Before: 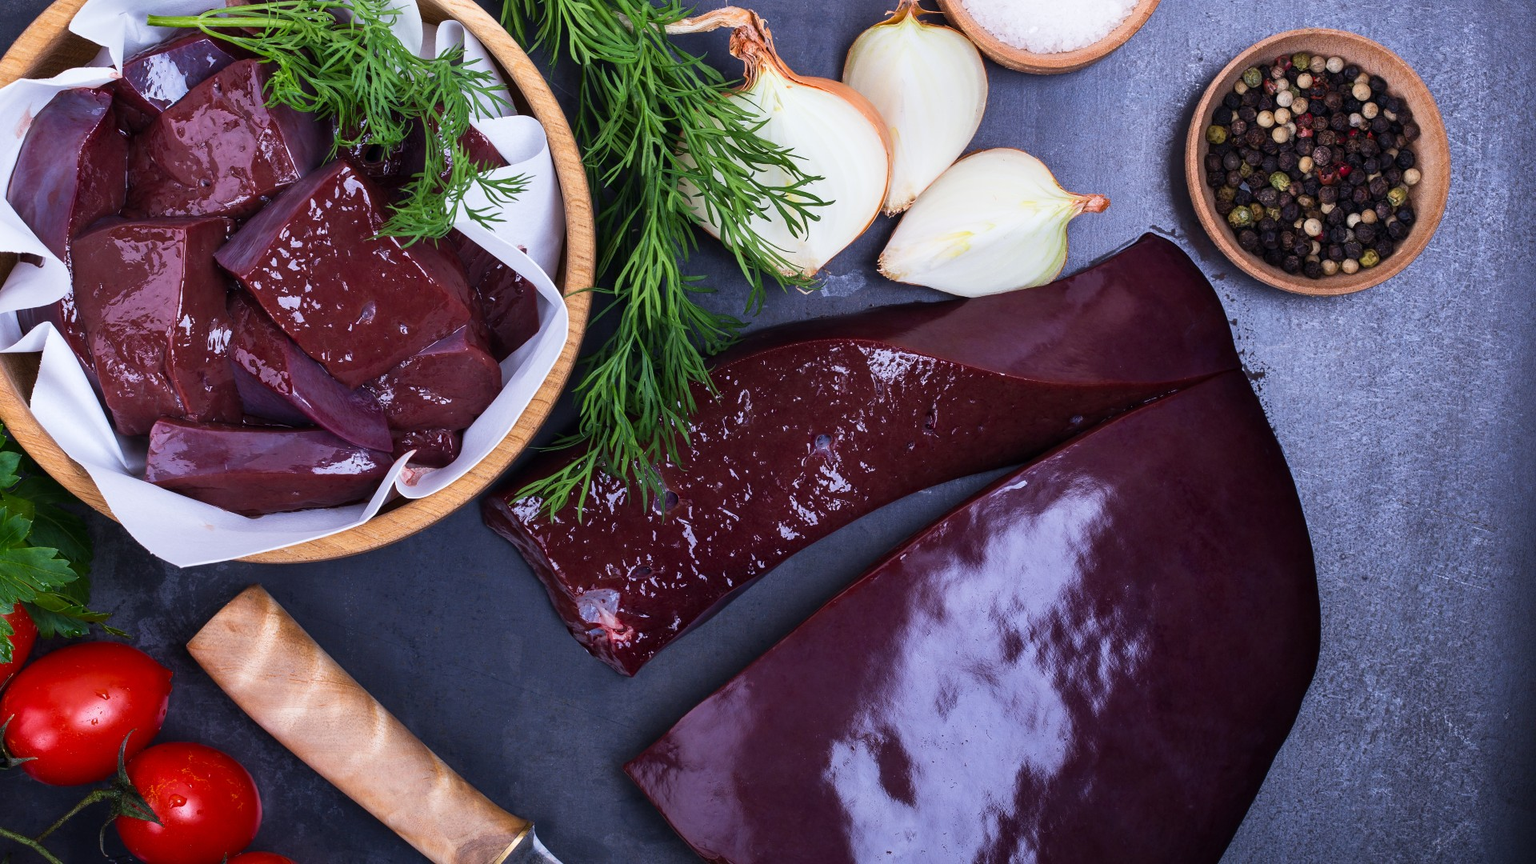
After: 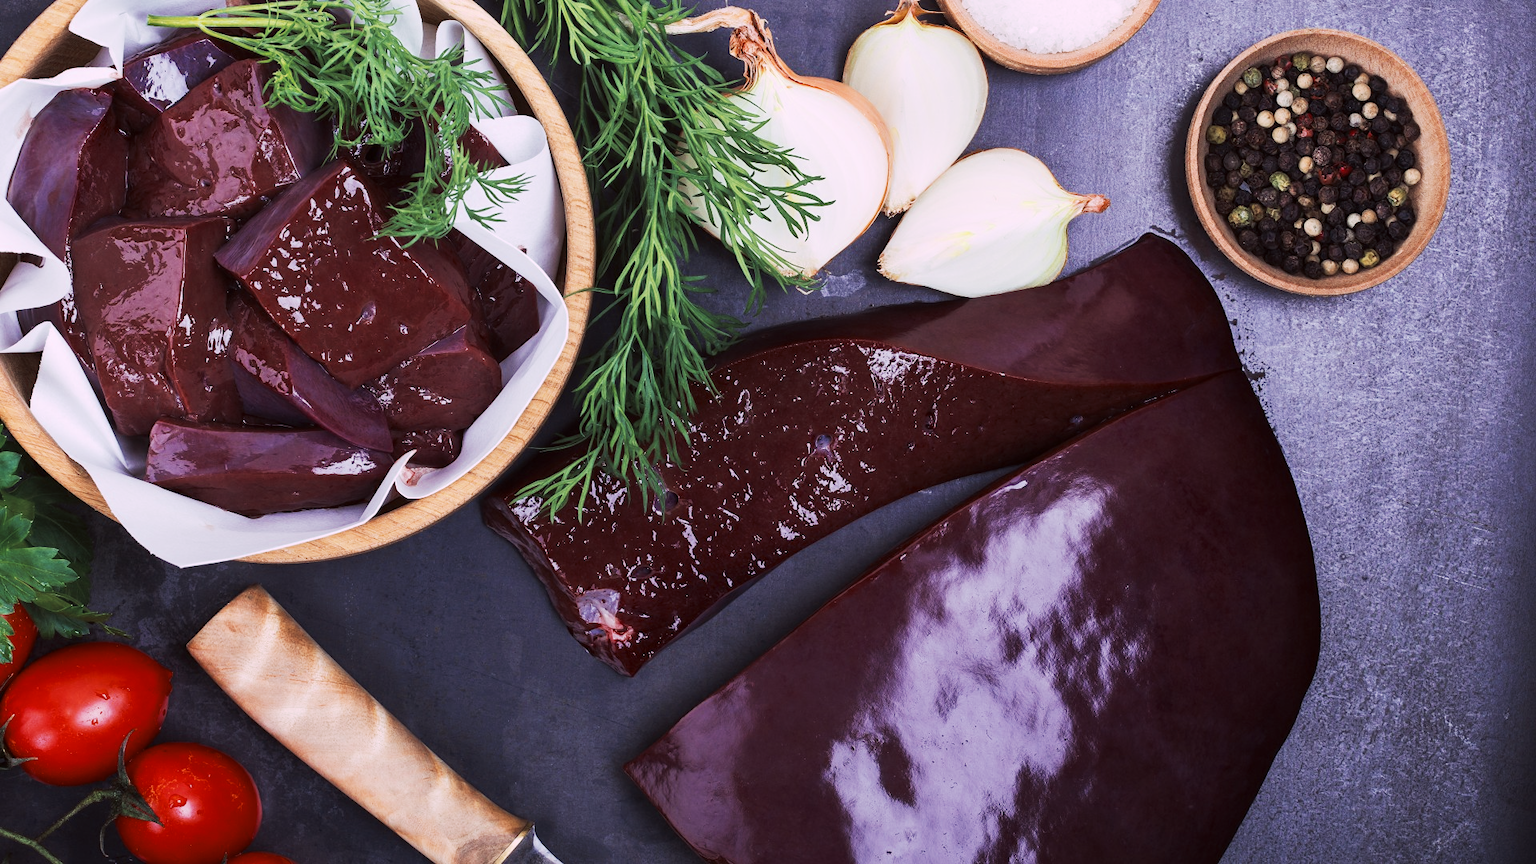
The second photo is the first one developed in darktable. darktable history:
tone curve: curves: ch0 [(0, 0) (0.003, 0.006) (0.011, 0.015) (0.025, 0.032) (0.044, 0.054) (0.069, 0.079) (0.1, 0.111) (0.136, 0.146) (0.177, 0.186) (0.224, 0.229) (0.277, 0.286) (0.335, 0.348) (0.399, 0.426) (0.468, 0.514) (0.543, 0.609) (0.623, 0.706) (0.709, 0.789) (0.801, 0.862) (0.898, 0.926) (1, 1)], preserve colors none
color look up table: target L [91.66, 91.18, 84.33, 88.35, 85.36, 80.68, 86.22, 73.45, 63.6, 59.95, 59.01, 50.24, 34.63, 201, 89.38, 87.01, 76.68, 65.58, 68.46, 48.63, 45.71, 50.9, 34.82, 30.72, 25.55, 15.05, 96.35, 82.33, 77.07, 56.78, 45.29, 60.72, 37.15, 36.53, 29.15, 41.13, 30.54, 29.91, 20.81, 19.5, 21.28, 2.059, 98.84, 88.4, 62.49, 63.94, 46.88, 39.43, 4.516], target a [-13.34, -7.55, -77.34, -8.806, -63.86, -67.76, -20.73, 8.409, -46.57, -35.57, -37.41, -12.52, -25.97, 0, 1.062, -0.277, 19.81, 34.99, 15.32, 49.74, 52.59, 24.11, 52.21, 5.076, 42.91, 27.12, 14.25, 1.096, 19.16, 25.4, 52.05, 6.496, 54.03, 56.53, 43.78, 29.31, 49.94, 15.41, 46.42, 35.74, 16.77, 9.348, -24.44, -33.96, 2.172, -17.82, -16.43, -6.315, -1.023], target b [90.65, 76.11, 41.62, 19.46, 0.259, 72.06, 42.67, 51.91, 26.2, 38.72, 7.763, 23.59, 20.66, -0.001, 35.77, 74.34, 45.74, 19.3, 22.18, 4.791, 48.4, 43.37, 43.07, 10.57, 27.04, 21.21, -6.724, -0.365, -6.516, -27.28, -19.77, -21.24, -35.46, -23.57, -59.21, -5.899, 6.101, -44.94, -36.92, -23.12, -20.56, -25.58, -5.706, -22.35, -37.22, -32.44, -8.584, -22.35, -0.502], num patches 49
